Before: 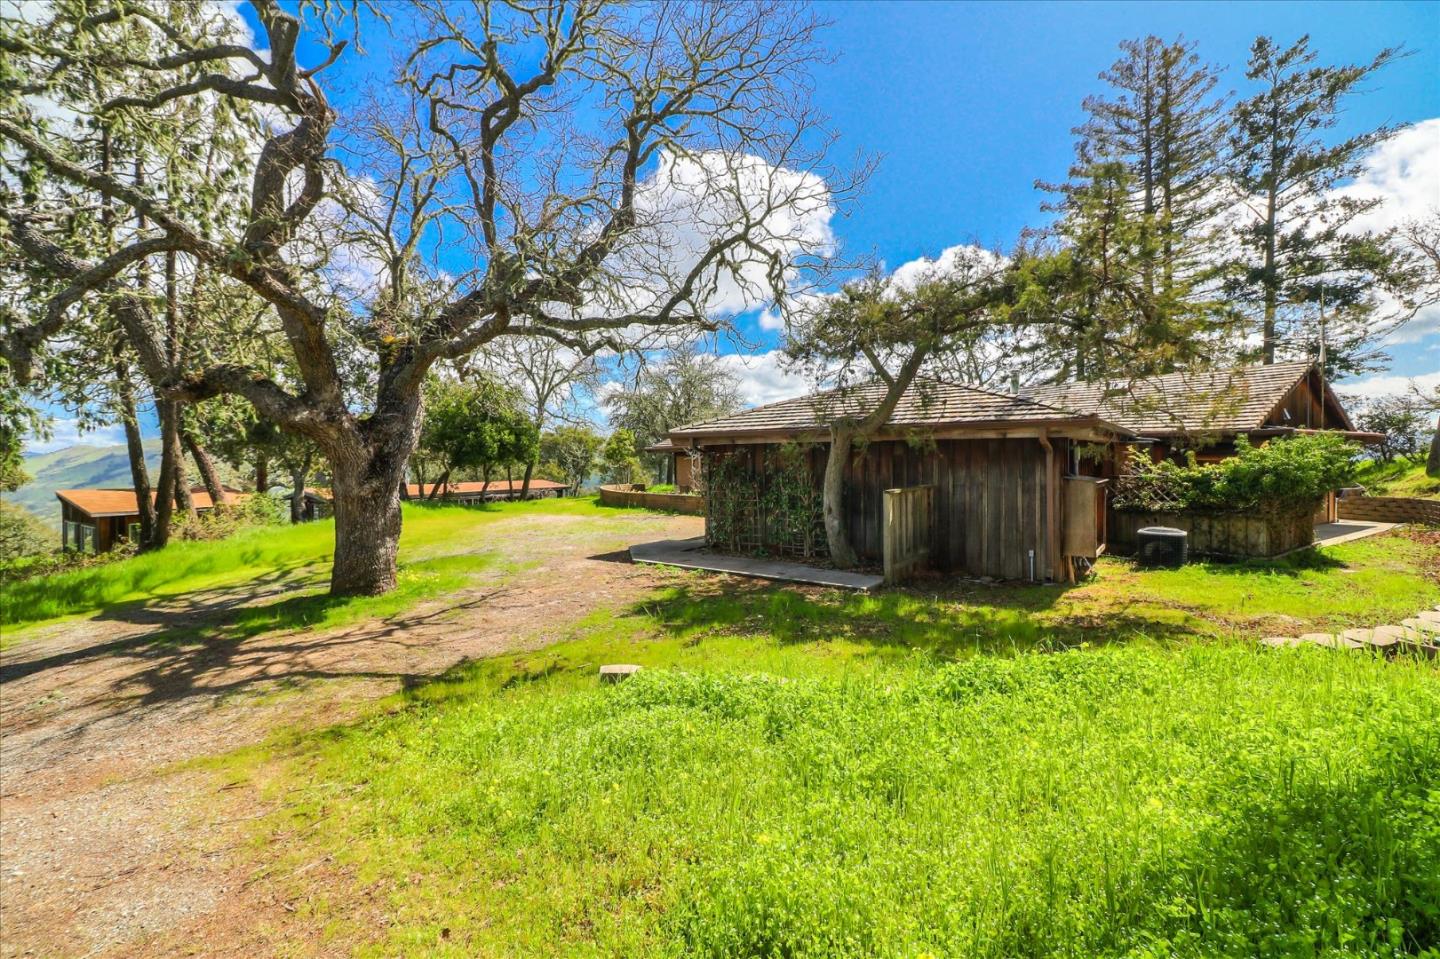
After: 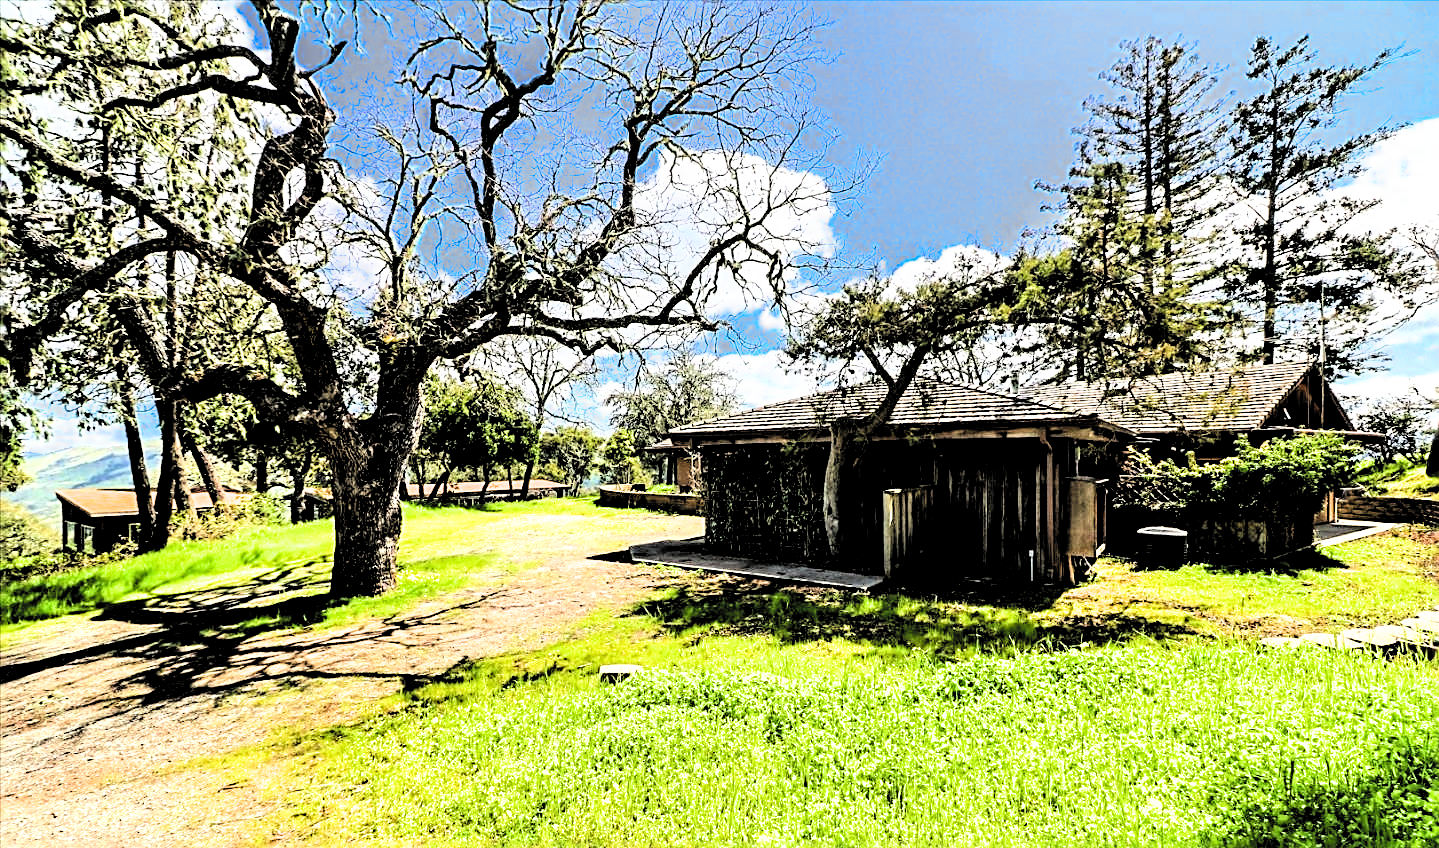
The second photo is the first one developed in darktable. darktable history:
sharpen: radius 2.676, amount 0.669
filmic rgb: middle gray luminance 13.55%, black relative exposure -1.97 EV, white relative exposure 3.1 EV, threshold 6 EV, target black luminance 0%, hardness 1.79, latitude 59.23%, contrast 1.728, highlights saturation mix 5%, shadows ↔ highlights balance -37.52%, add noise in highlights 0, color science v3 (2019), use custom middle-gray values true, iterations of high-quality reconstruction 0, contrast in highlights soft, enable highlight reconstruction true
crop and rotate: top 0%, bottom 11.49%
tone equalizer: -8 EV -0.417 EV, -7 EV -0.389 EV, -6 EV -0.333 EV, -5 EV -0.222 EV, -3 EV 0.222 EV, -2 EV 0.333 EV, -1 EV 0.389 EV, +0 EV 0.417 EV, edges refinement/feathering 500, mask exposure compensation -1.57 EV, preserve details no
